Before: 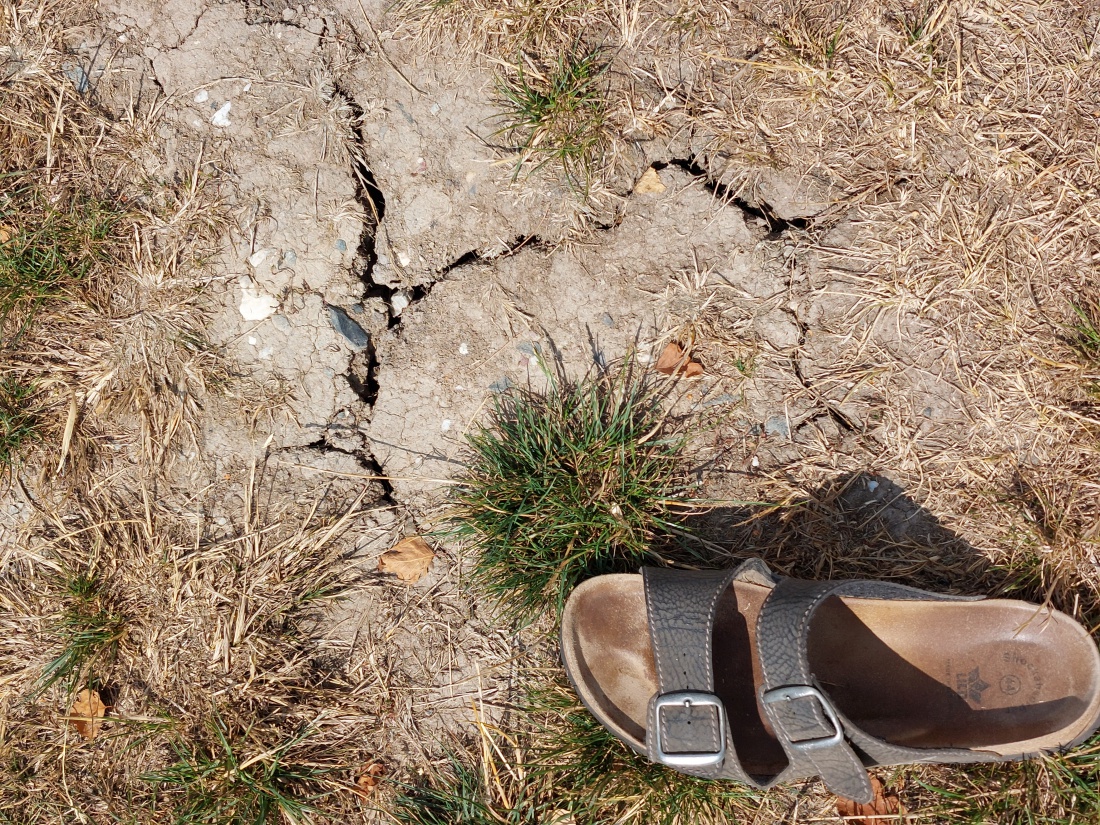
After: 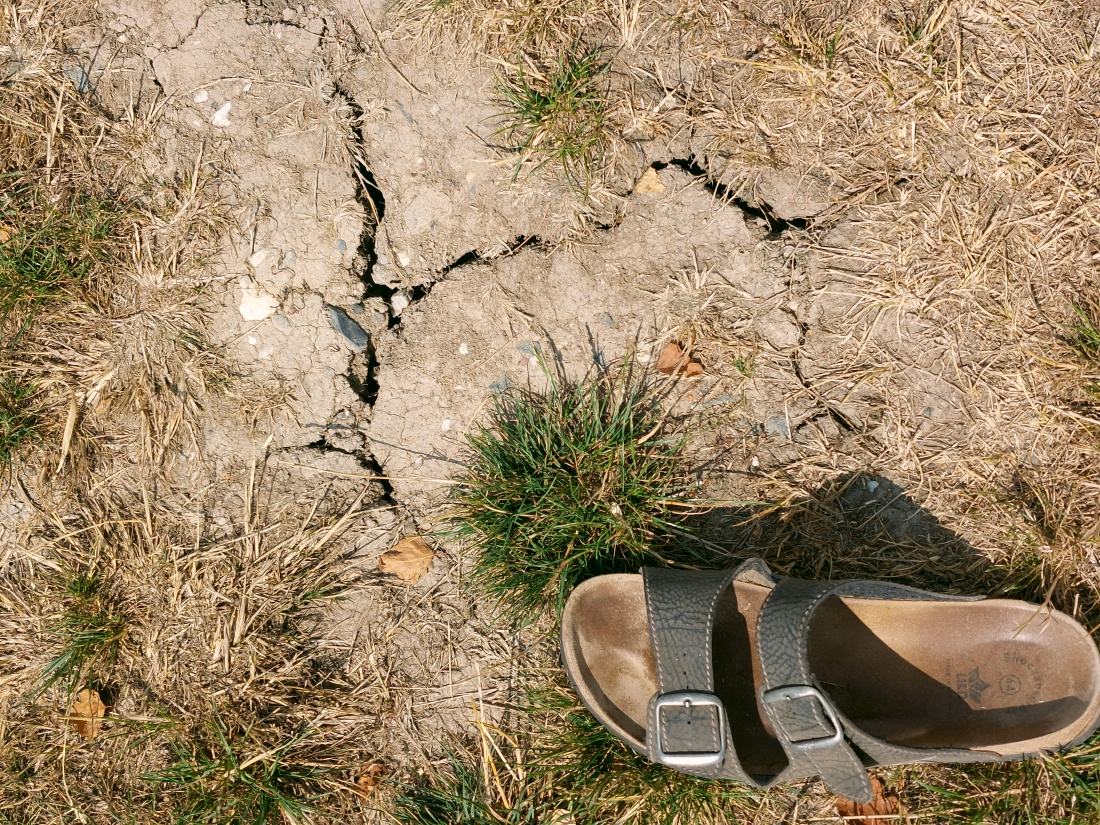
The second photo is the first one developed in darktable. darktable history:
color correction: highlights a* 4.1, highlights b* 4.96, shadows a* -7.32, shadows b* 4.93
shadows and highlights: shadows -23.5, highlights 45.24, soften with gaussian
